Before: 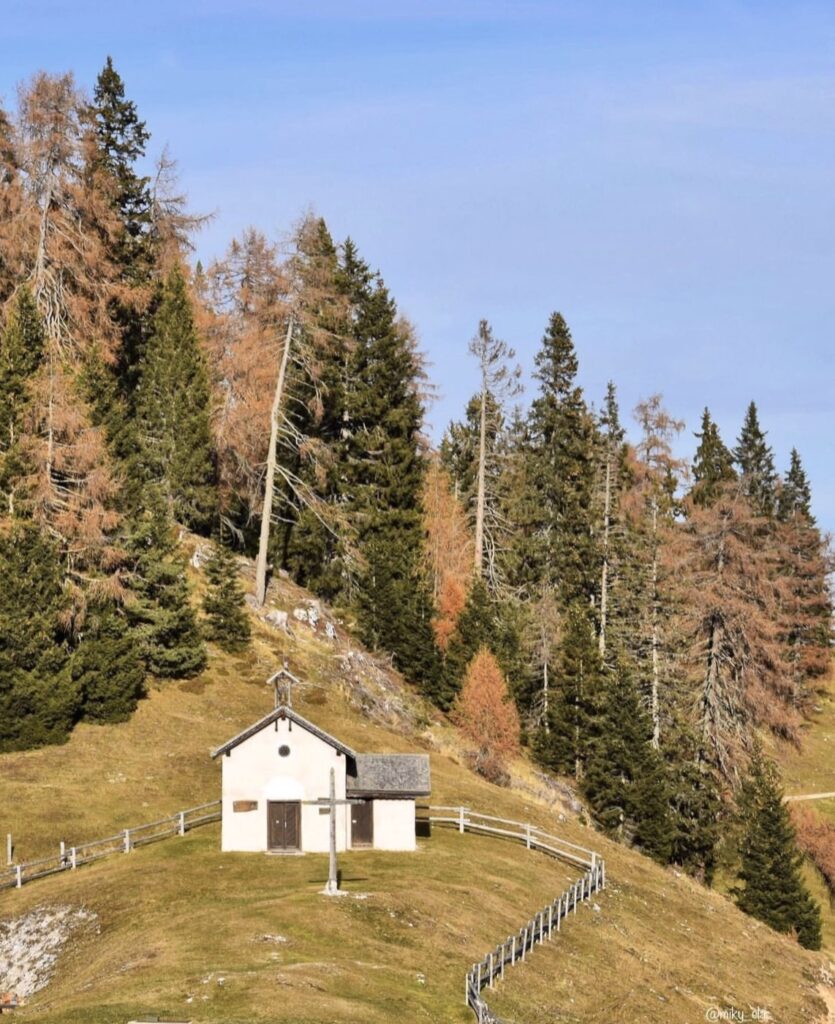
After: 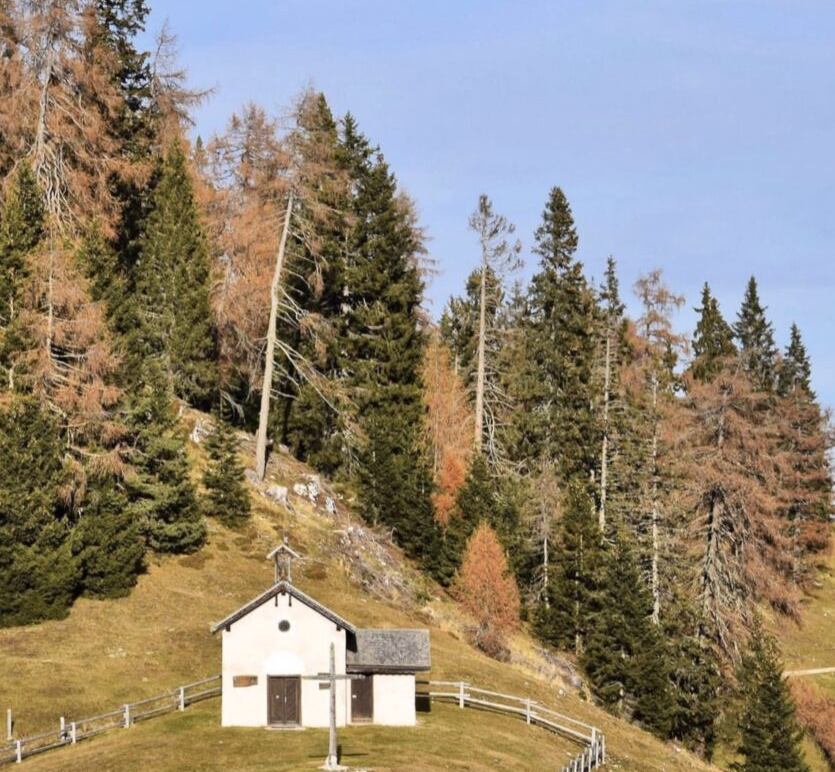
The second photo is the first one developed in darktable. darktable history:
crop and rotate: top 12.215%, bottom 12.308%
